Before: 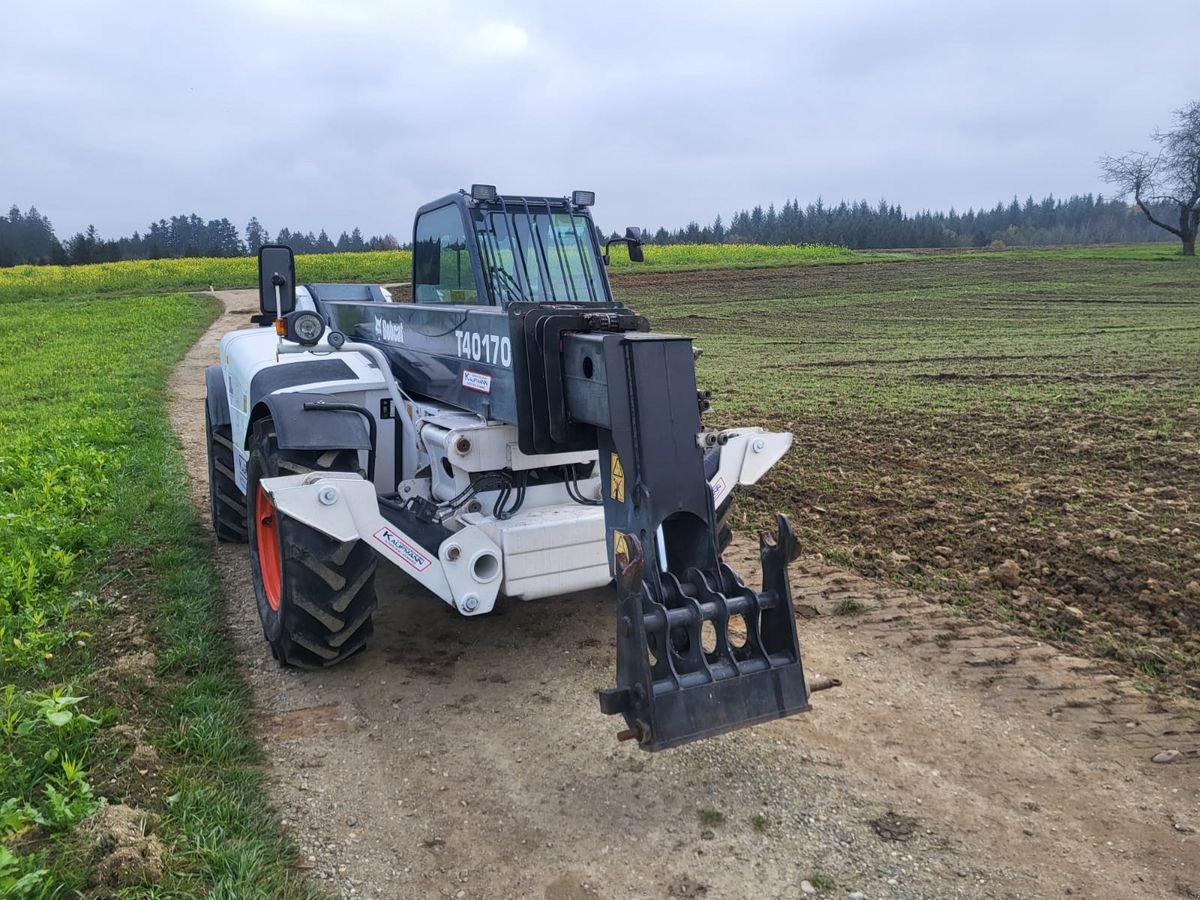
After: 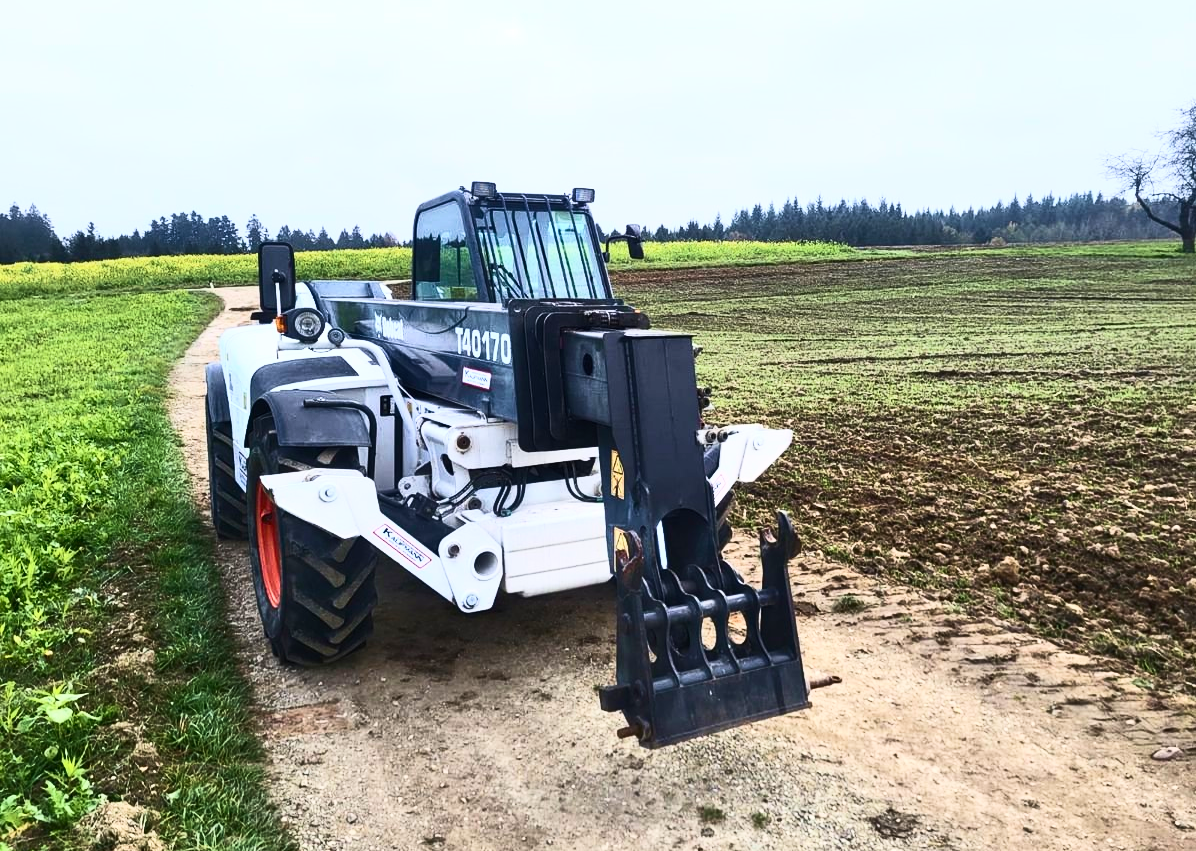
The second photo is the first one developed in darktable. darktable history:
contrast brightness saturation: contrast 0.637, brightness 0.328, saturation 0.145
crop: top 0.384%, right 0.257%, bottom 5.012%
velvia: on, module defaults
